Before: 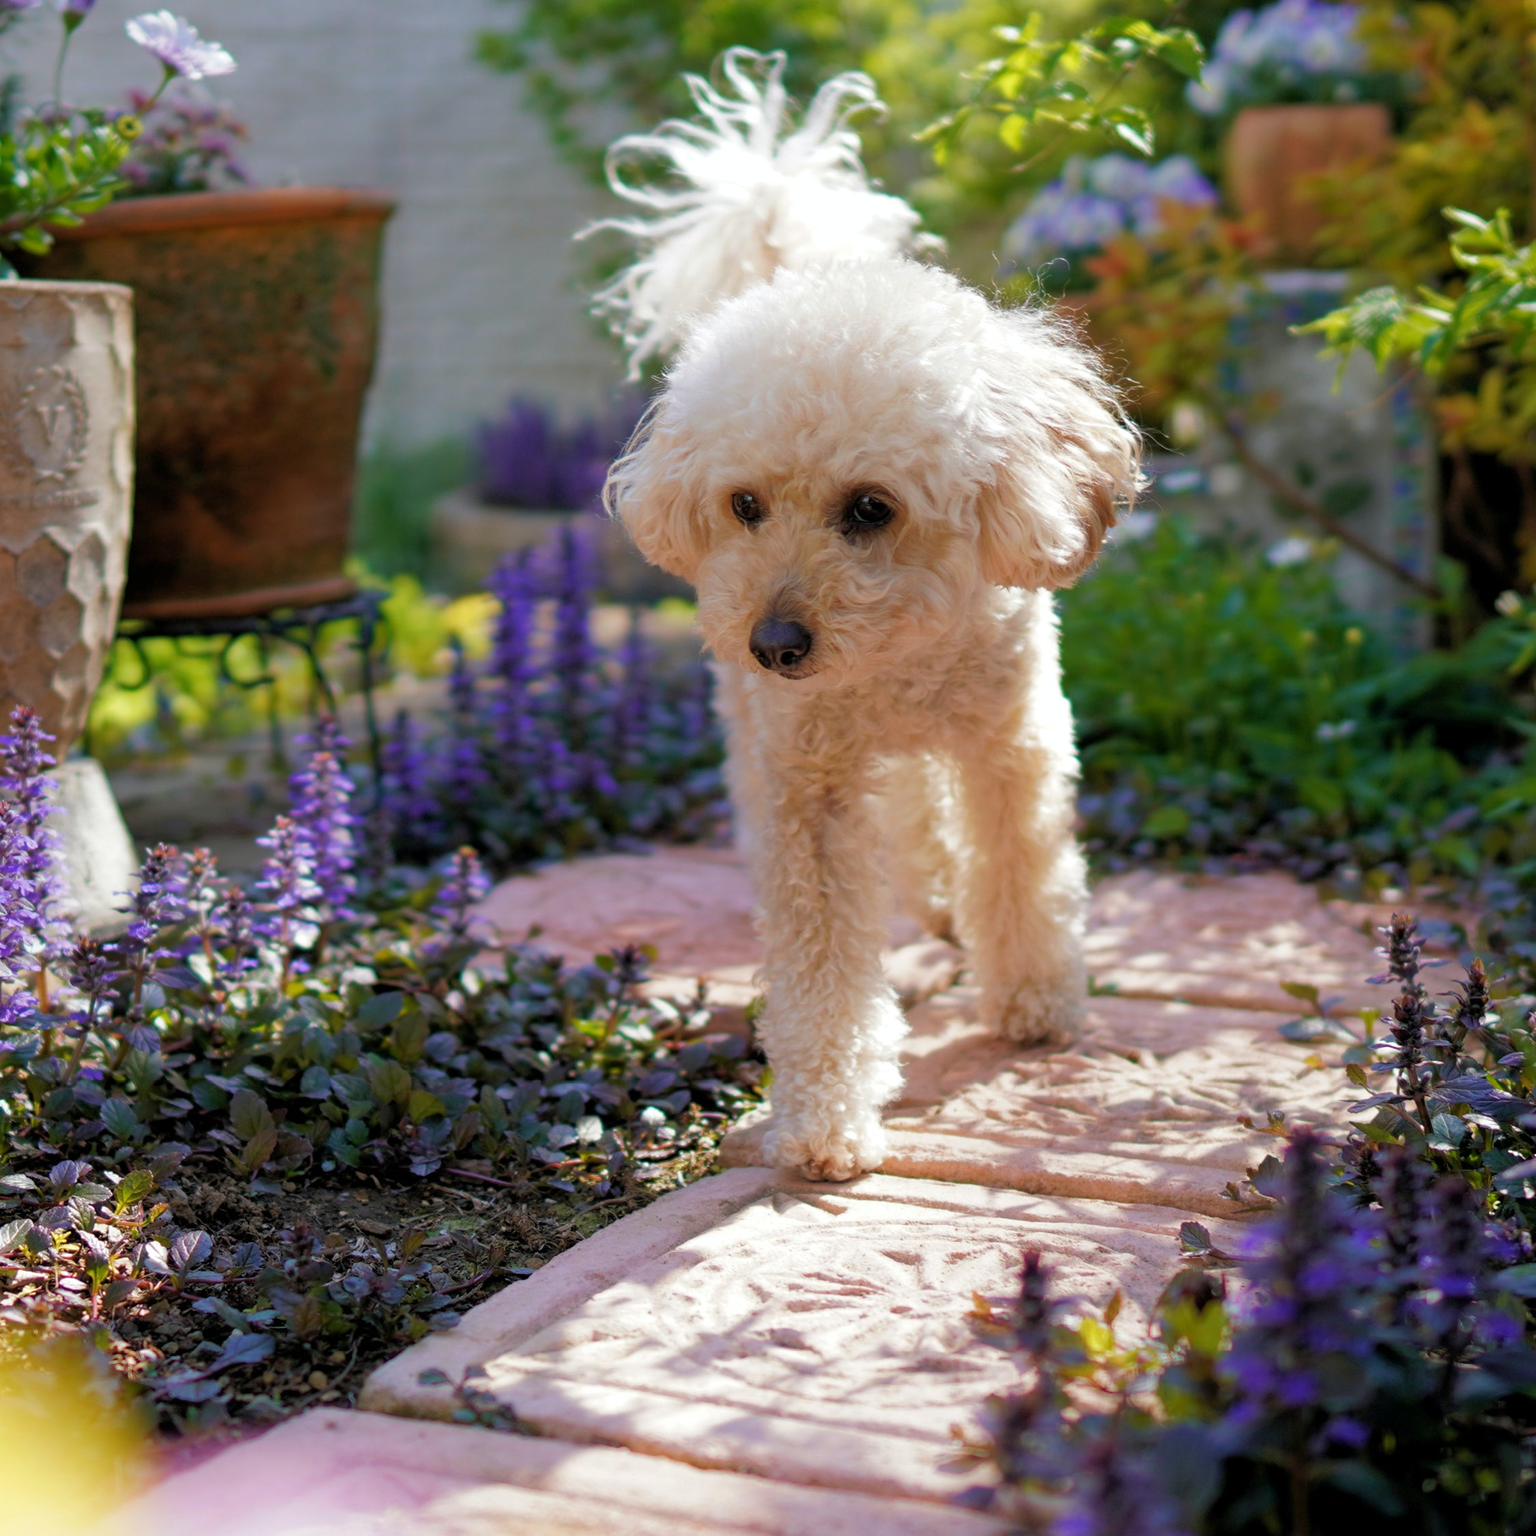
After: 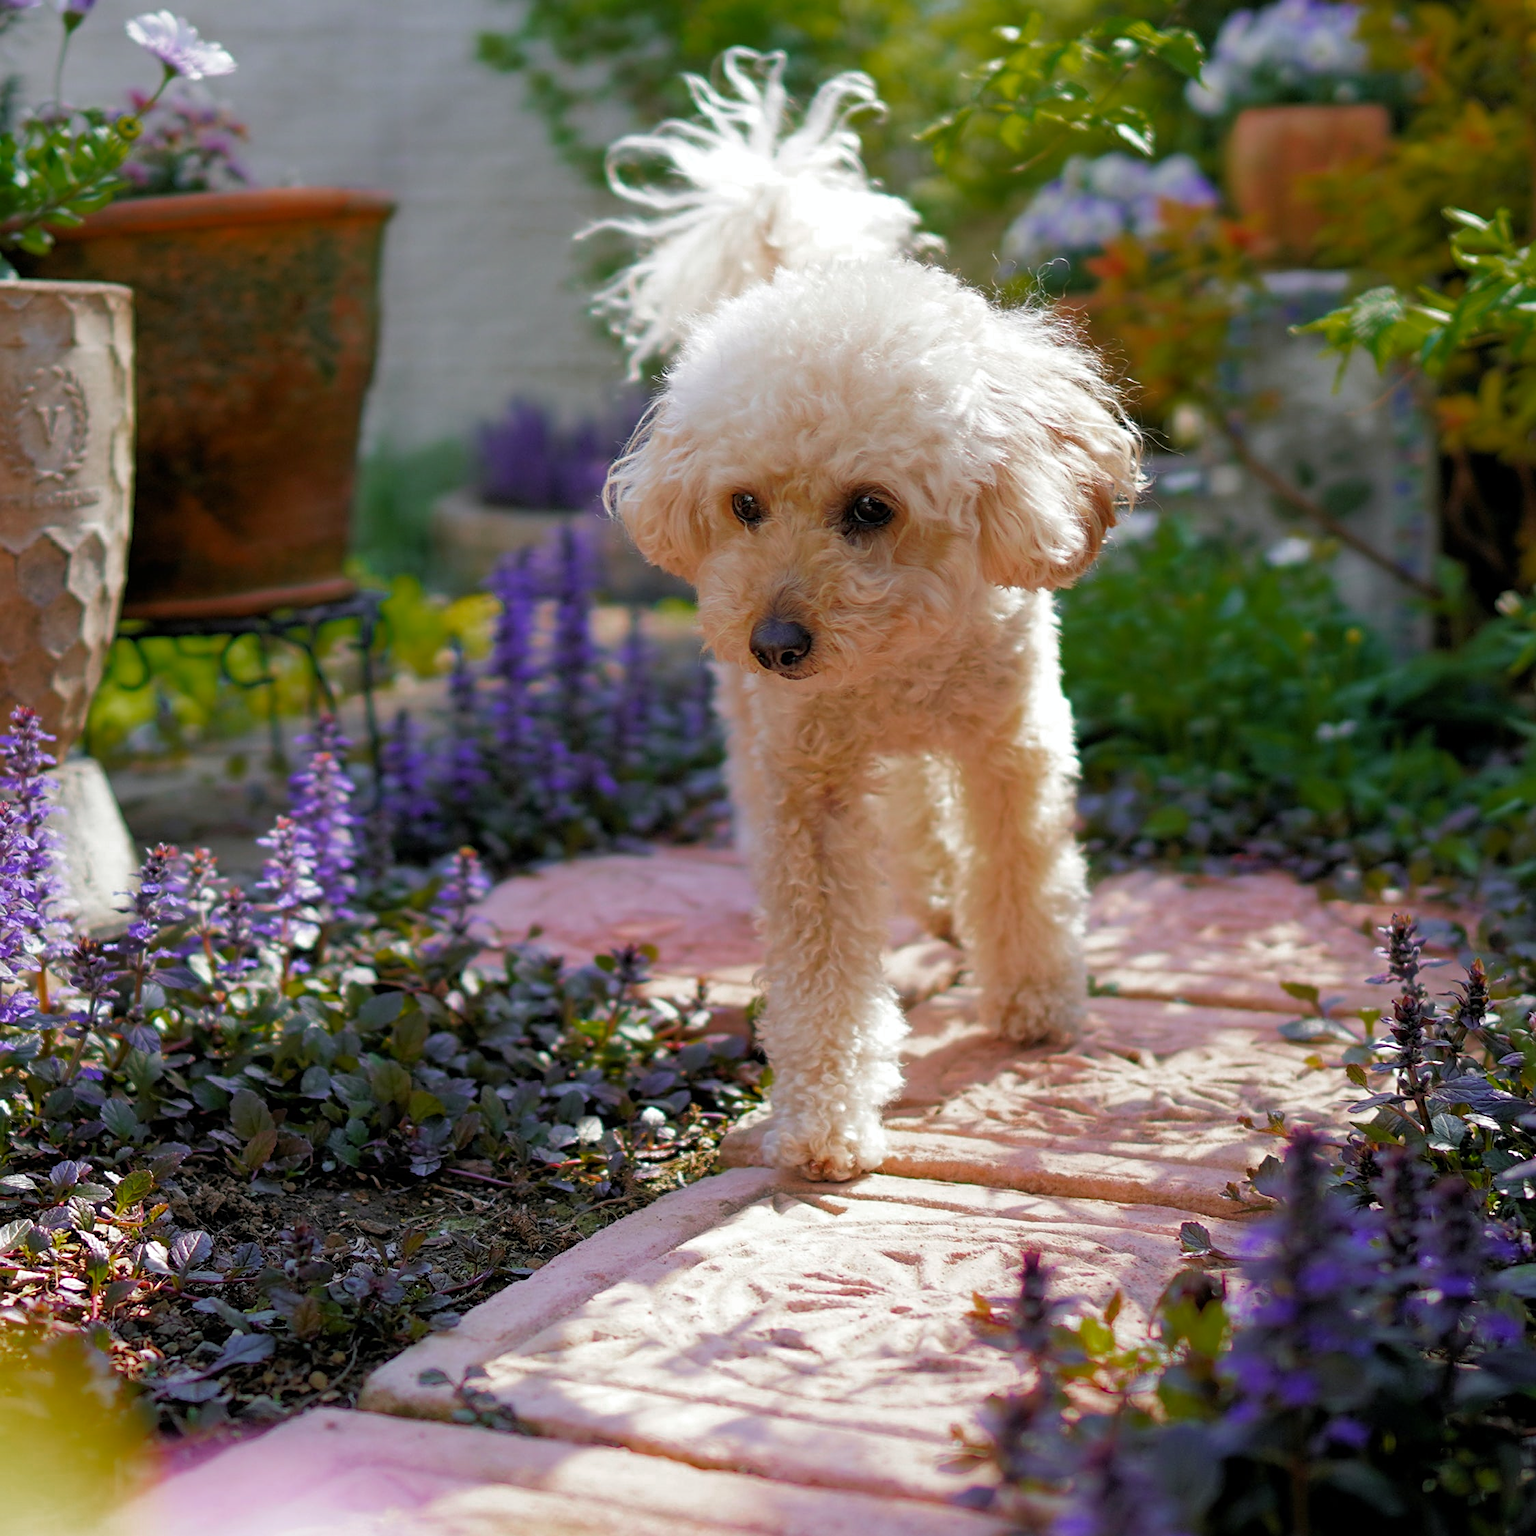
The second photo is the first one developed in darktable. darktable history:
color zones: curves: ch0 [(0, 0.48) (0.209, 0.398) (0.305, 0.332) (0.429, 0.493) (0.571, 0.5) (0.714, 0.5) (0.857, 0.5) (1, 0.48)]; ch1 [(0, 0.633) (0.143, 0.586) (0.286, 0.489) (0.429, 0.448) (0.571, 0.31) (0.714, 0.335) (0.857, 0.492) (1, 0.633)]; ch2 [(0, 0.448) (0.143, 0.498) (0.286, 0.5) (0.429, 0.5) (0.571, 0.5) (0.714, 0.5) (0.857, 0.5) (1, 0.448)]
sharpen: on, module defaults
